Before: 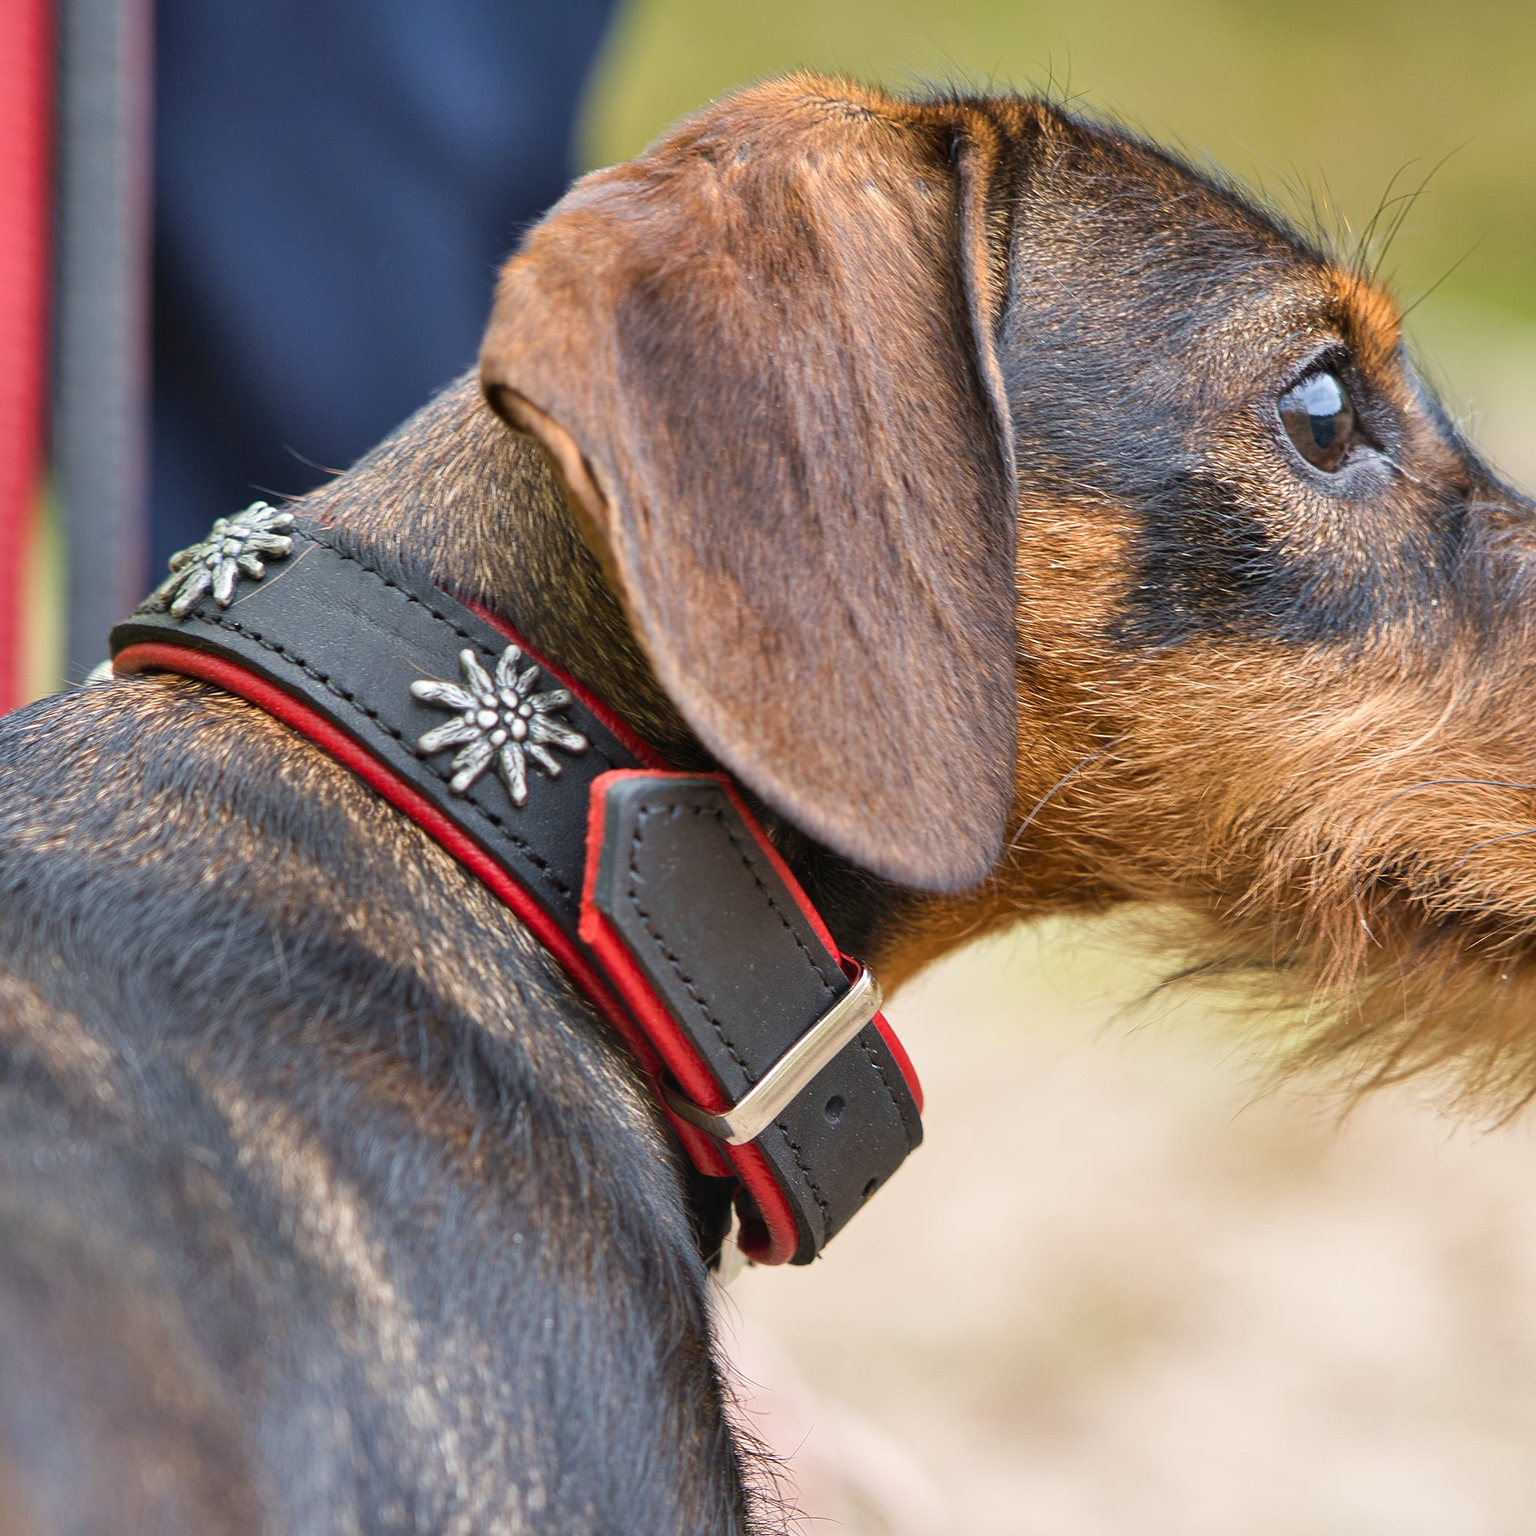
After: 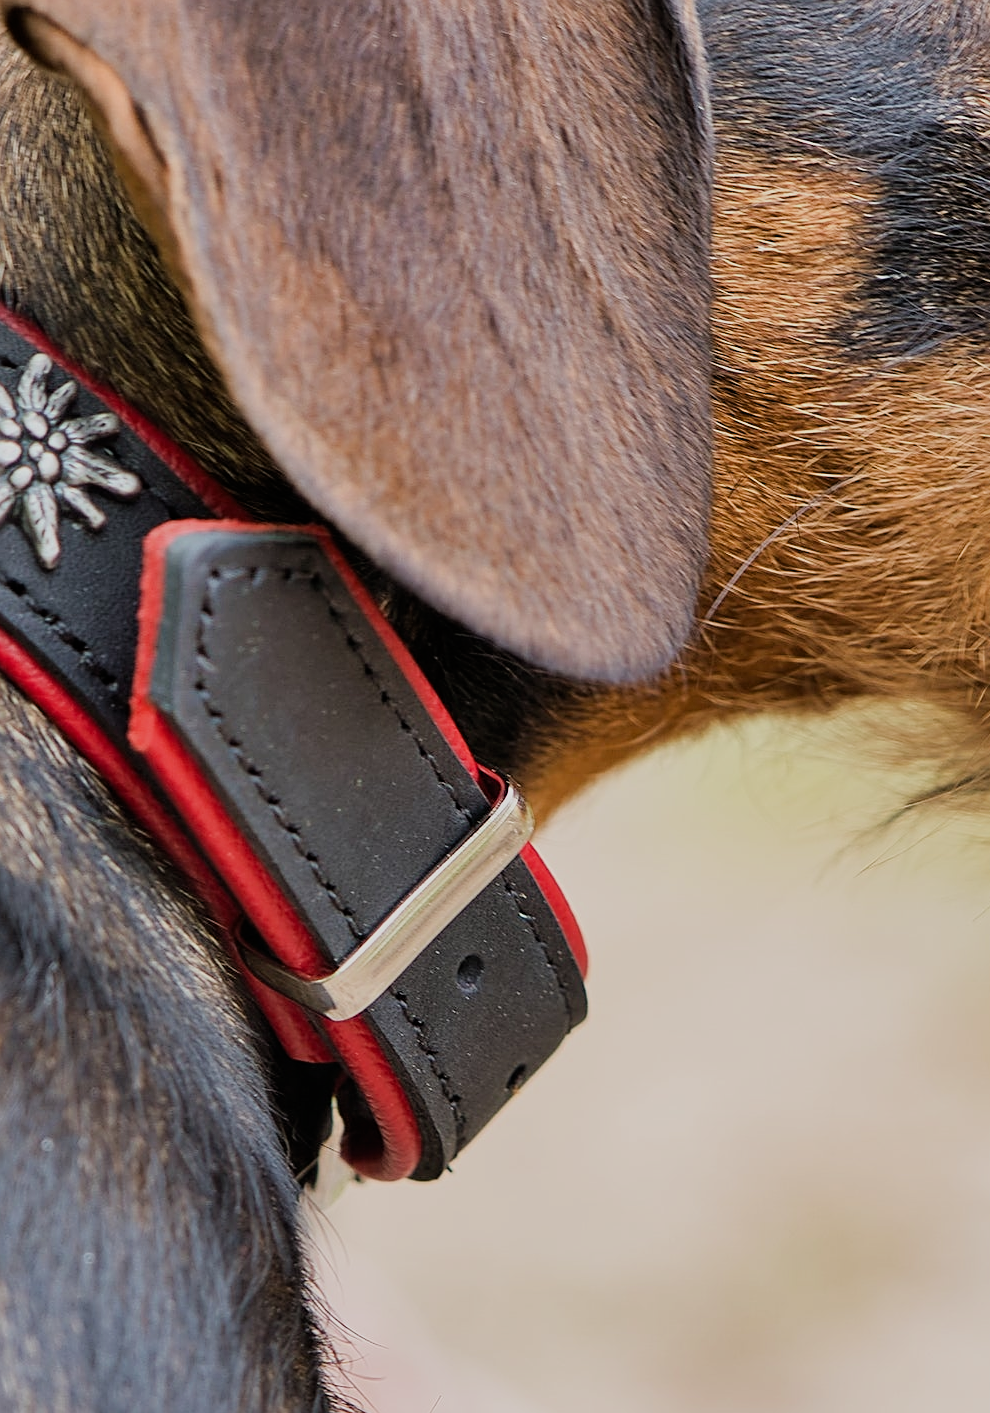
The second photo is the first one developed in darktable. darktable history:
filmic rgb: black relative exposure -7.65 EV, white relative exposure 4.56 EV, hardness 3.61, iterations of high-quality reconstruction 0
crop: left 31.418%, top 24.735%, right 20.237%, bottom 6.231%
sharpen: on, module defaults
